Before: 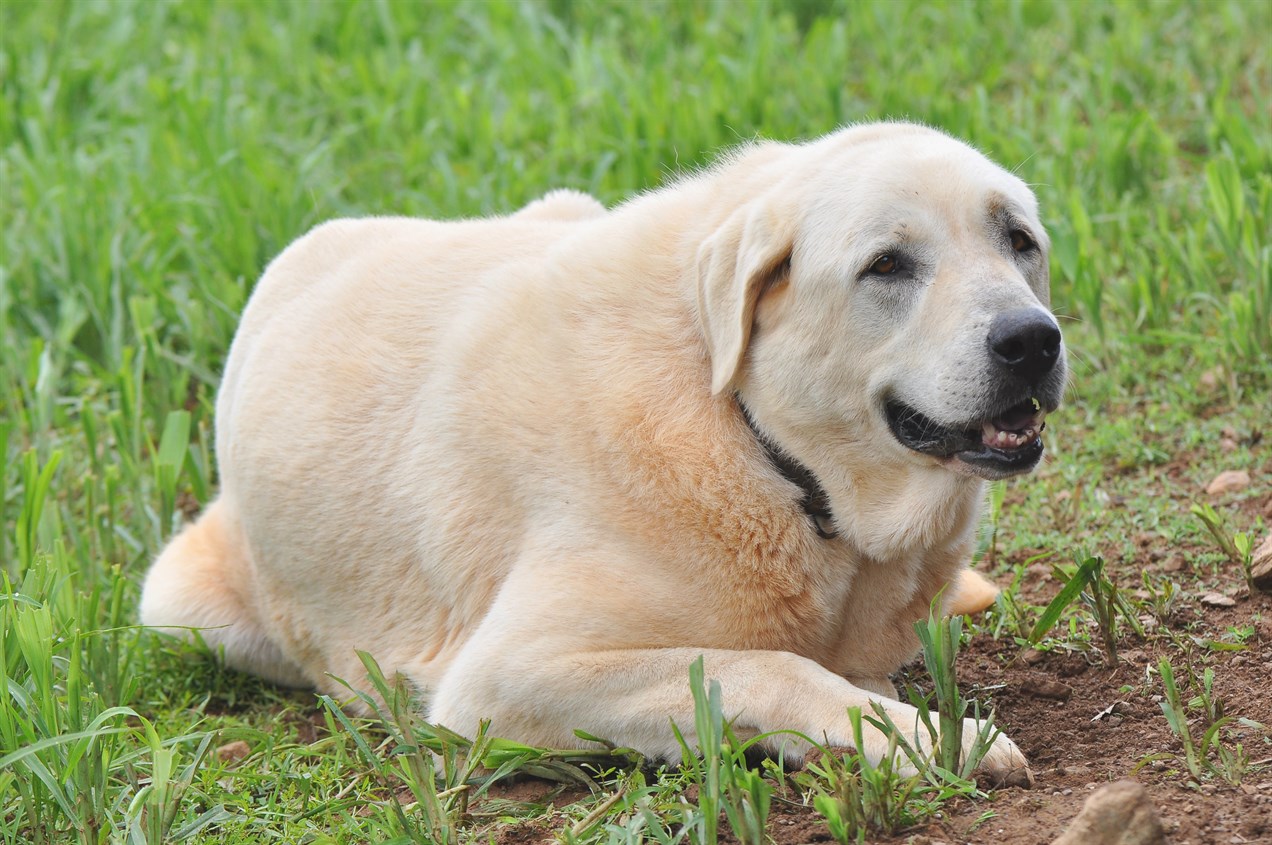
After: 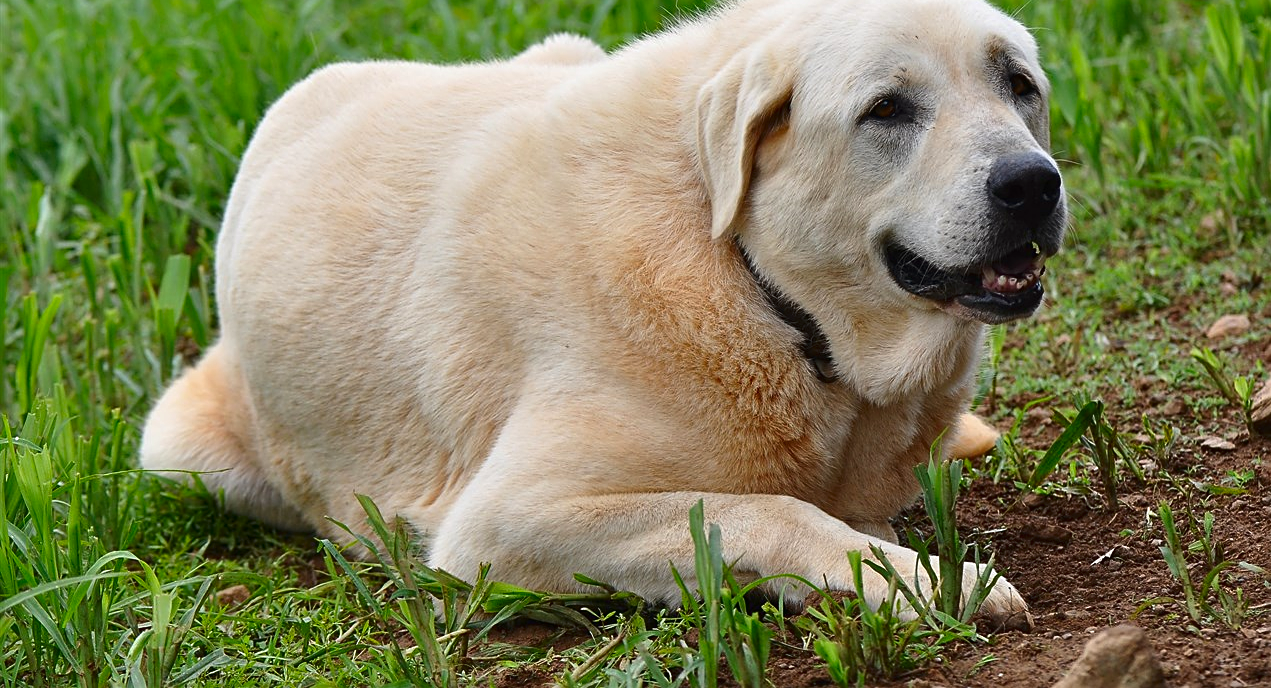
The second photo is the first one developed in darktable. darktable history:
crop and rotate: top 18.469%
sharpen: on, module defaults
contrast brightness saturation: contrast 0.097, brightness -0.269, saturation 0.139
